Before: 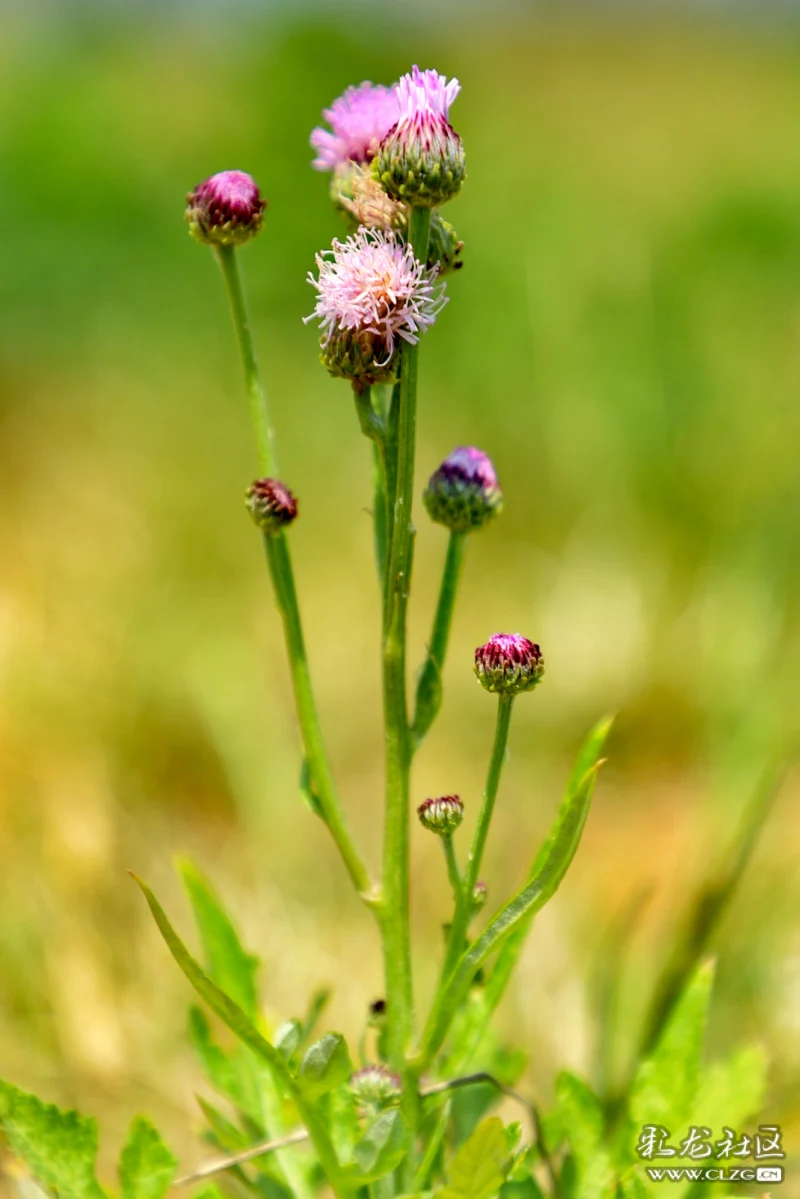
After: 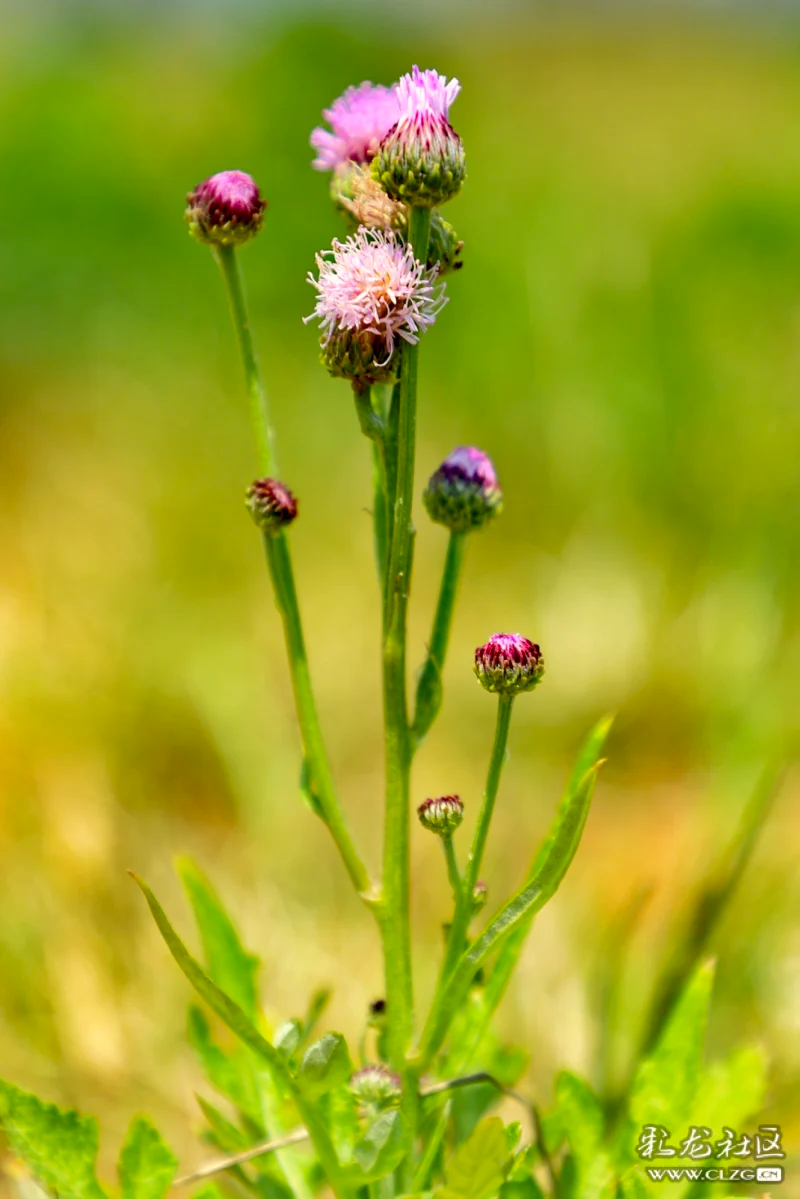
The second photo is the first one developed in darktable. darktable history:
color correction: highlights a* 0.769, highlights b* 2.86, saturation 1.08
